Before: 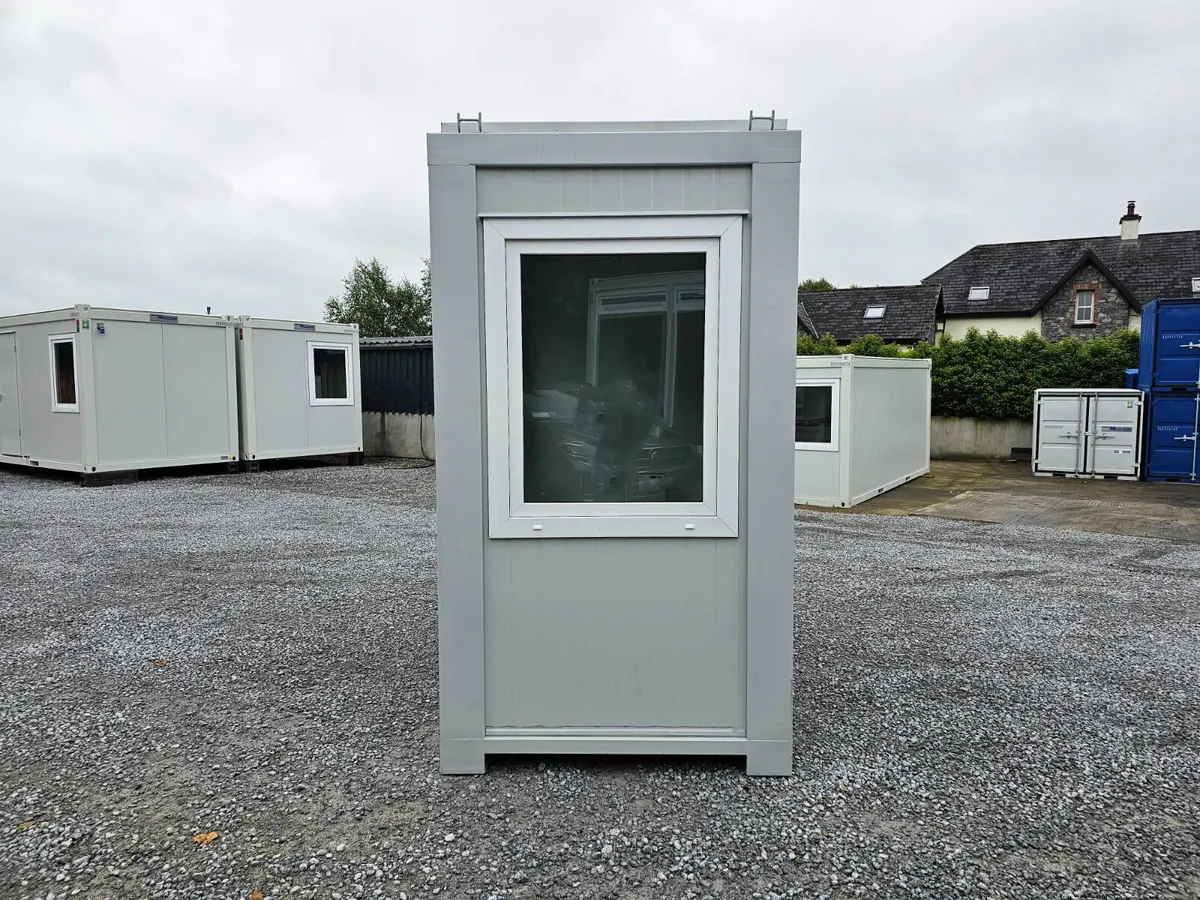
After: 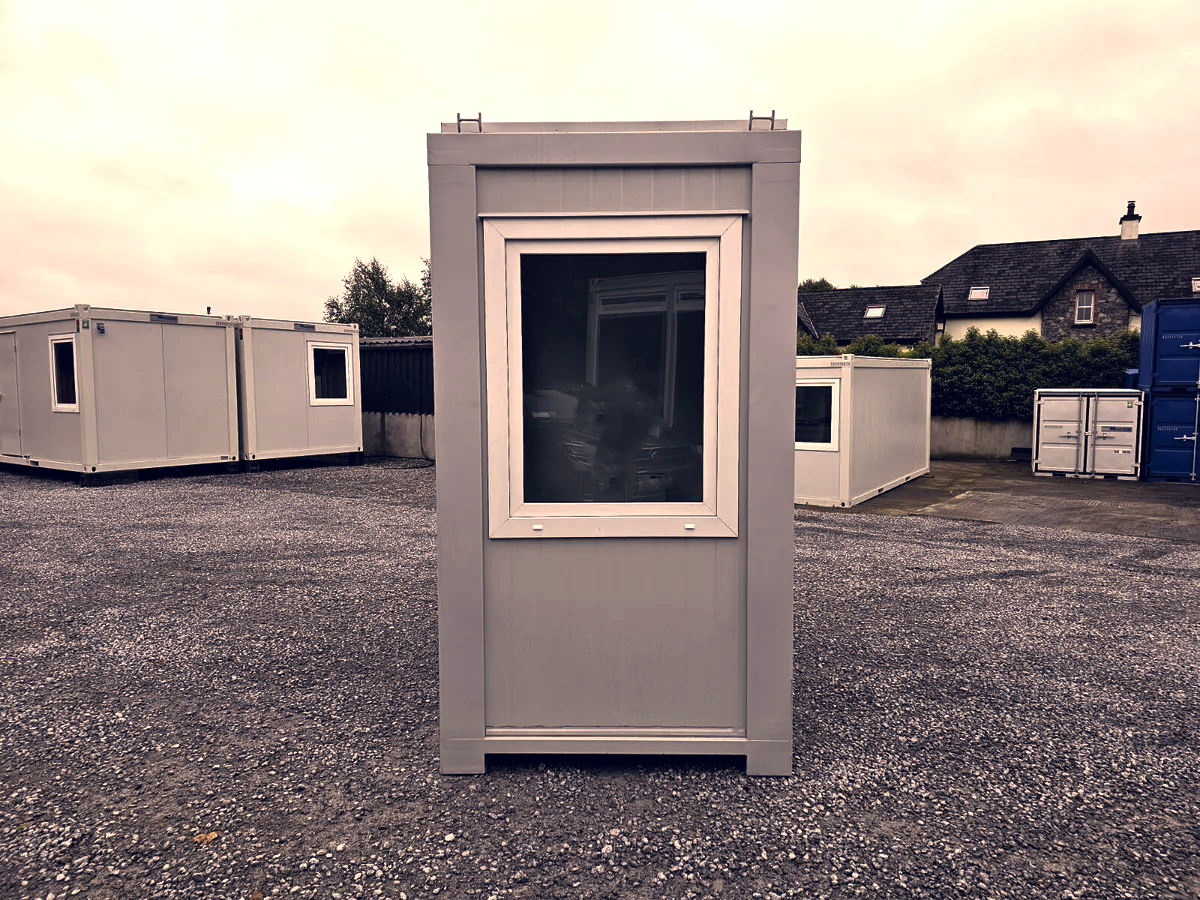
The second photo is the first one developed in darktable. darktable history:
rgb curve: curves: ch0 [(0, 0) (0.415, 0.237) (1, 1)]
color correction: highlights a* 19.59, highlights b* 27.49, shadows a* 3.46, shadows b* -17.28, saturation 0.73
tone equalizer: -8 EV -0.417 EV, -7 EV -0.389 EV, -6 EV -0.333 EV, -5 EV -0.222 EV, -3 EV 0.222 EV, -2 EV 0.333 EV, -1 EV 0.389 EV, +0 EV 0.417 EV, edges refinement/feathering 500, mask exposure compensation -1.25 EV, preserve details no
